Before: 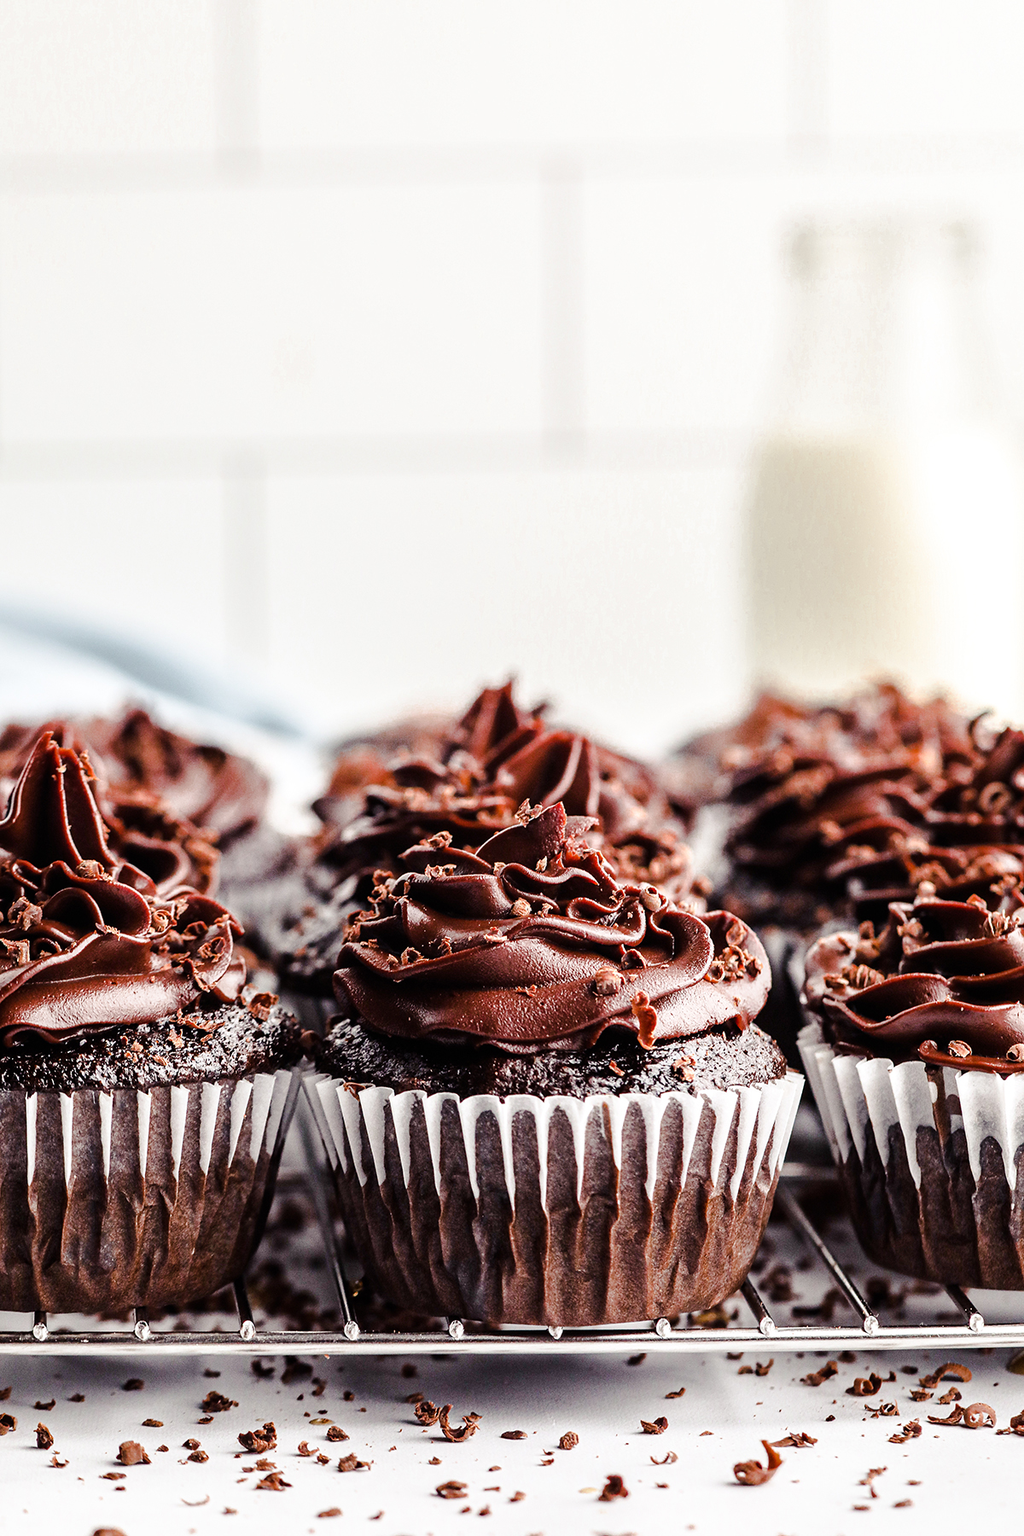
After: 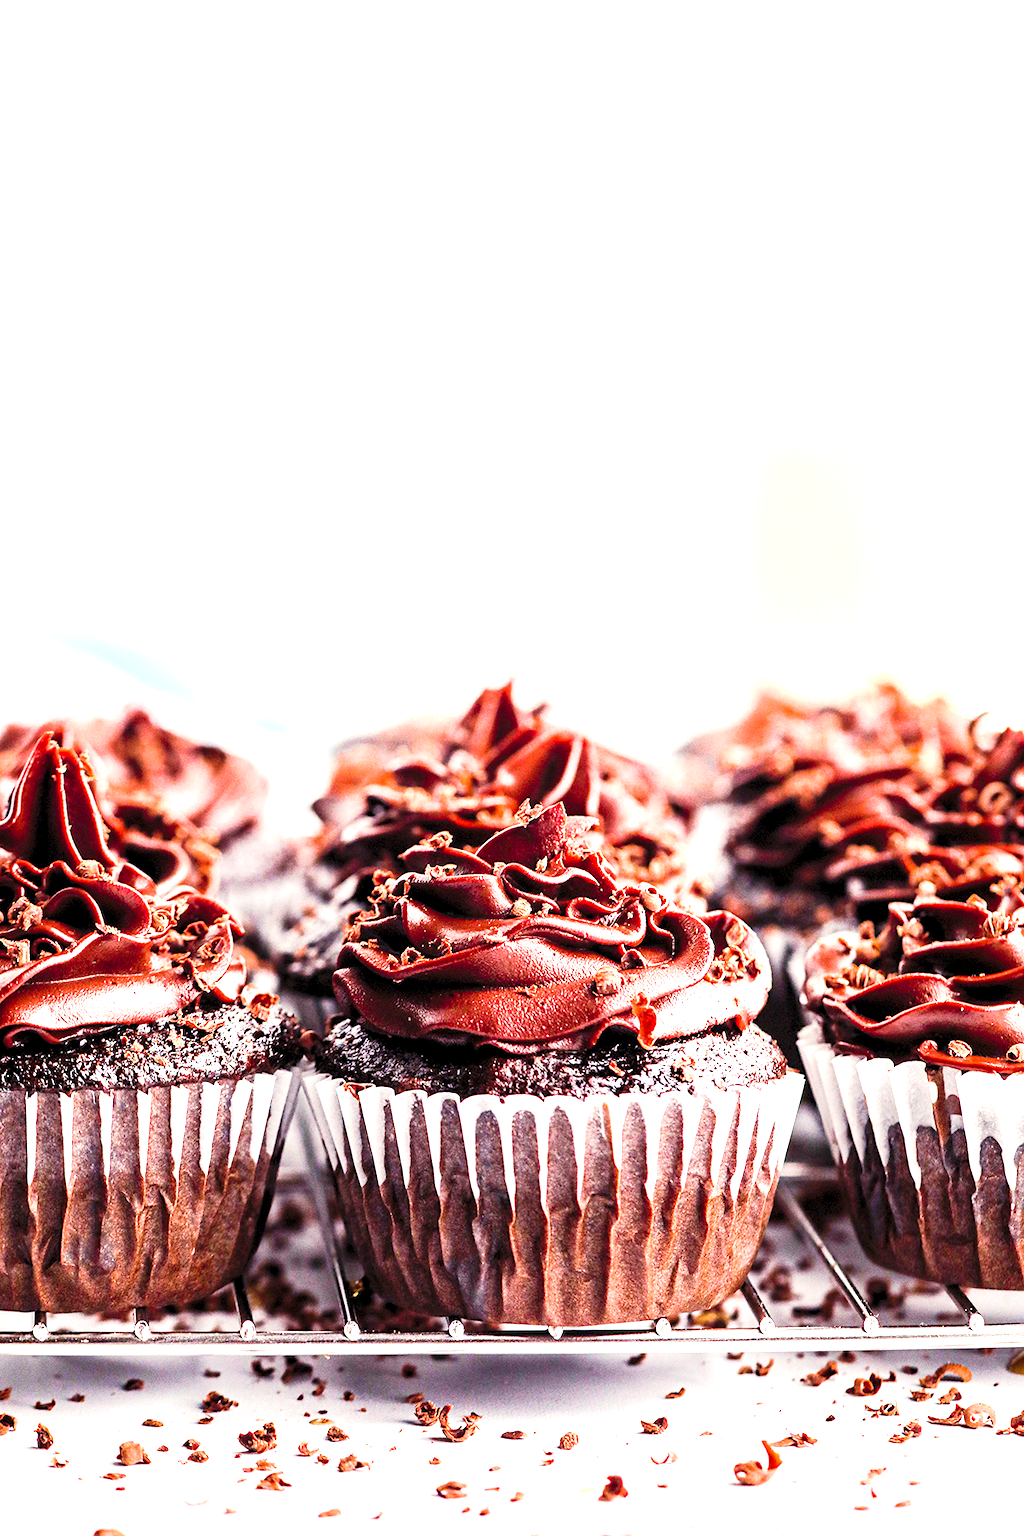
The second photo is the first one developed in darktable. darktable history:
tone equalizer: -8 EV -0.417 EV, -7 EV -0.389 EV, -6 EV -0.333 EV, -5 EV -0.222 EV, -3 EV 0.222 EV, -2 EV 0.333 EV, -1 EV 0.389 EV, +0 EV 0.417 EV, edges refinement/feathering 500, mask exposure compensation -1.57 EV, preserve details no
levels: levels [0.008, 0.318, 0.836]
